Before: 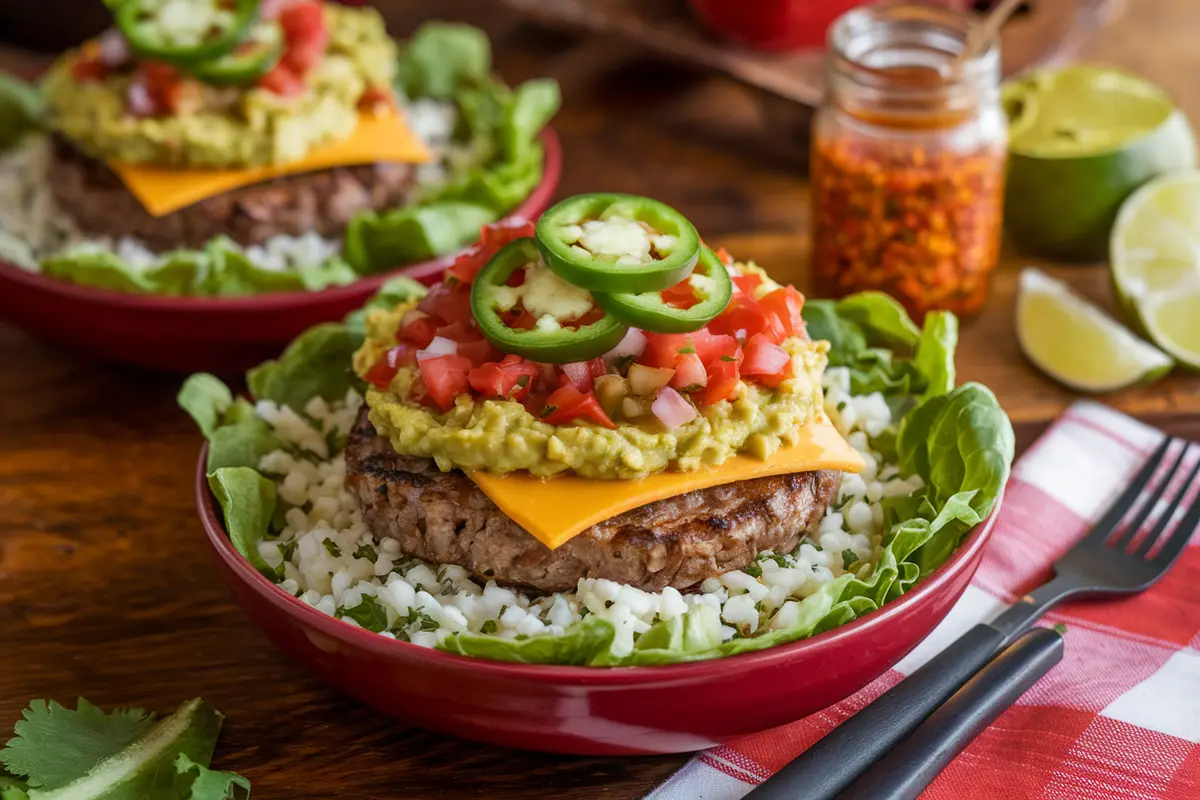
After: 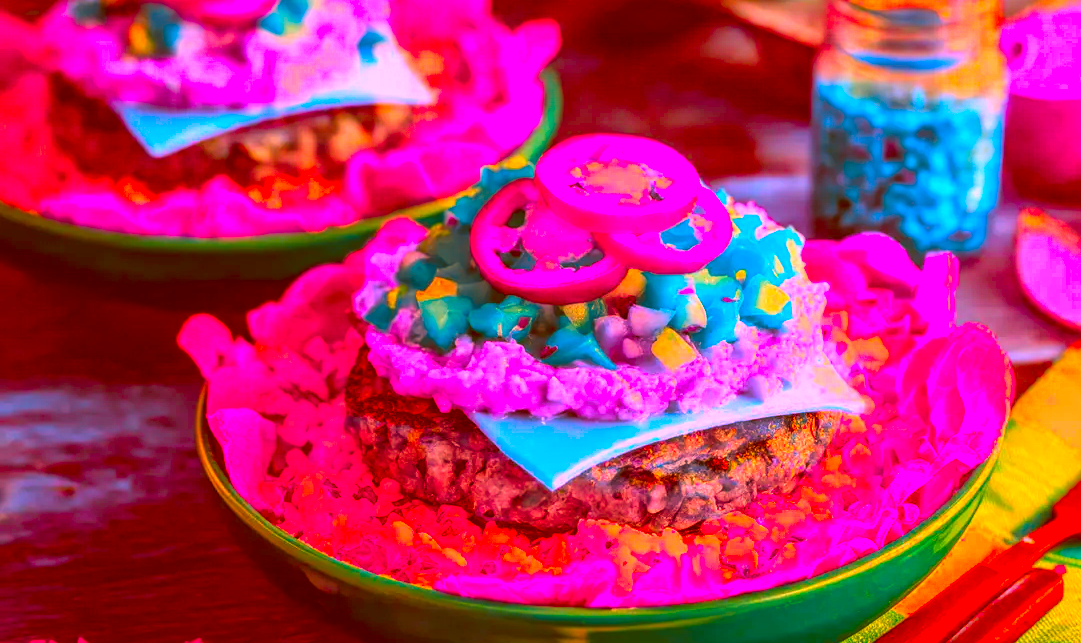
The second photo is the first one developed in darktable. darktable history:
color correction: highlights a* -39.44, highlights b* -39.44, shadows a* -39.62, shadows b* -39.36, saturation -2.97
exposure: exposure 0.654 EV, compensate highlight preservation false
crop: top 7.434%, right 9.91%, bottom 12.102%
local contrast: on, module defaults
tone equalizer: on, module defaults
